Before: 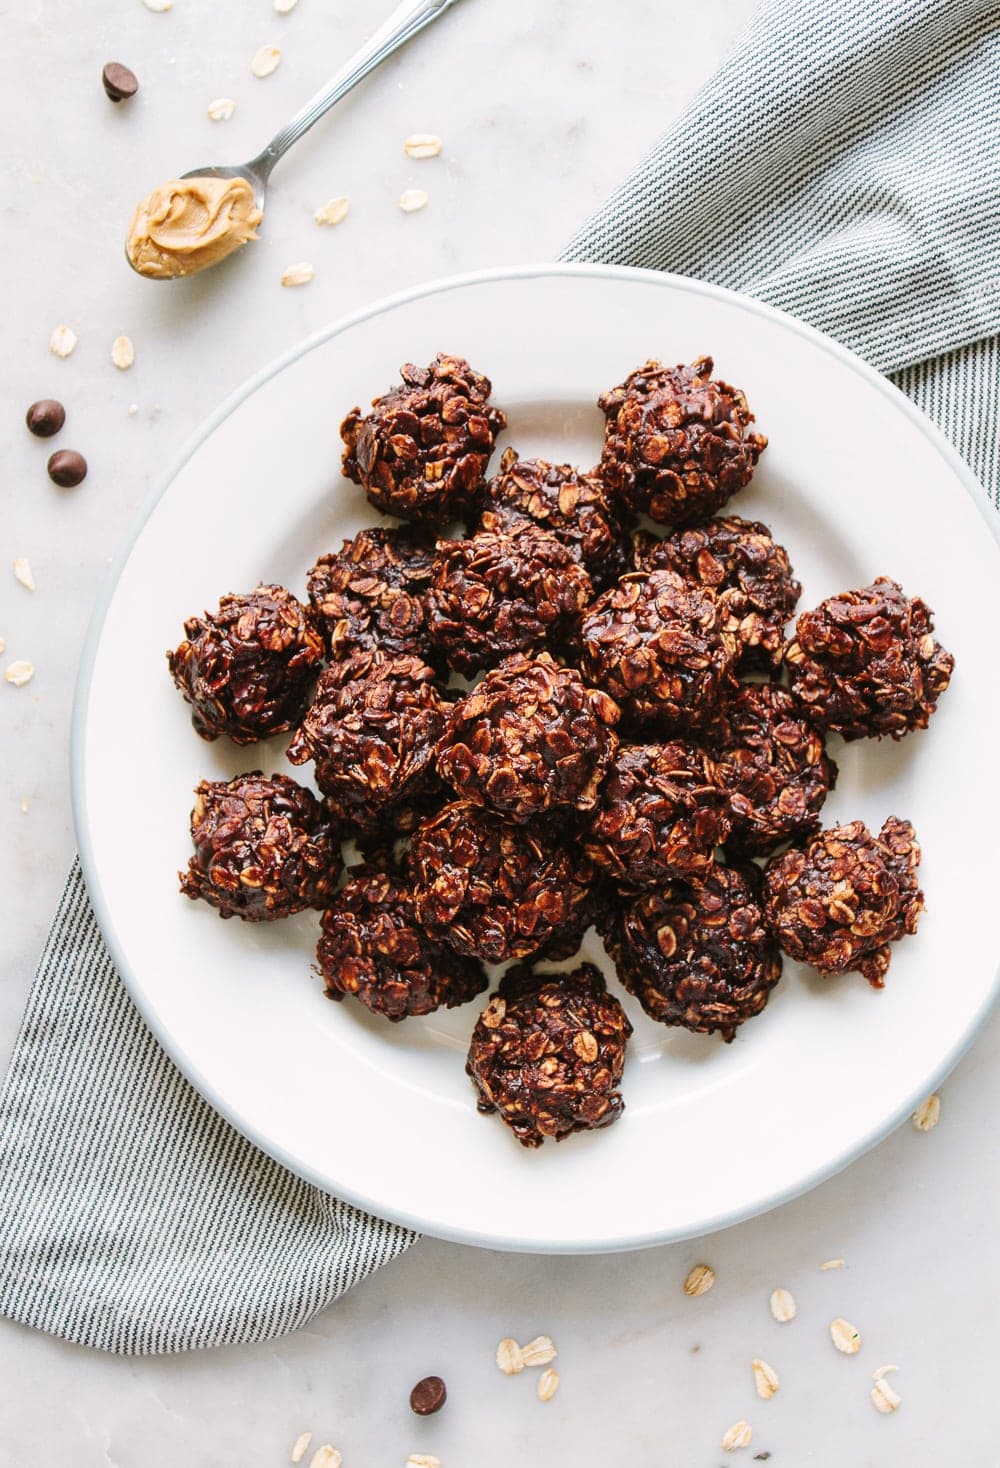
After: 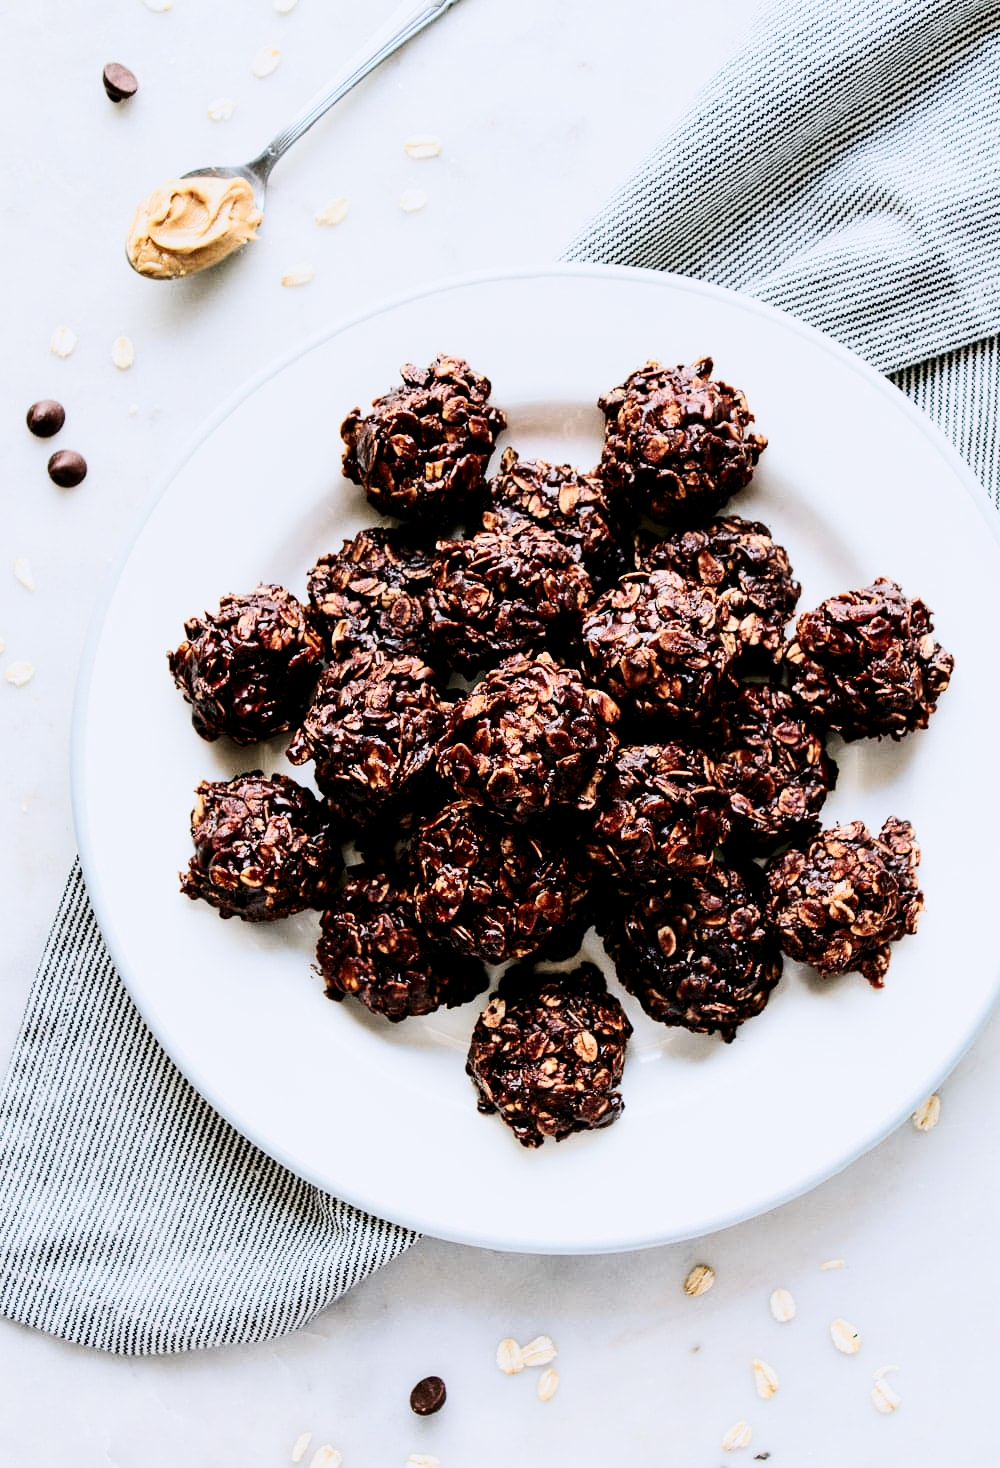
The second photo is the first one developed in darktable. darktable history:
contrast brightness saturation: contrast 0.28
color calibration: x 0.367, y 0.376, temperature 4372.25 K
filmic rgb: black relative exposure -5 EV, white relative exposure 3.5 EV, hardness 3.19, contrast 1.3, highlights saturation mix -50%
color balance: lift [1, 0.998, 1.001, 1.002], gamma [1, 1.02, 1, 0.98], gain [1, 1.02, 1.003, 0.98]
